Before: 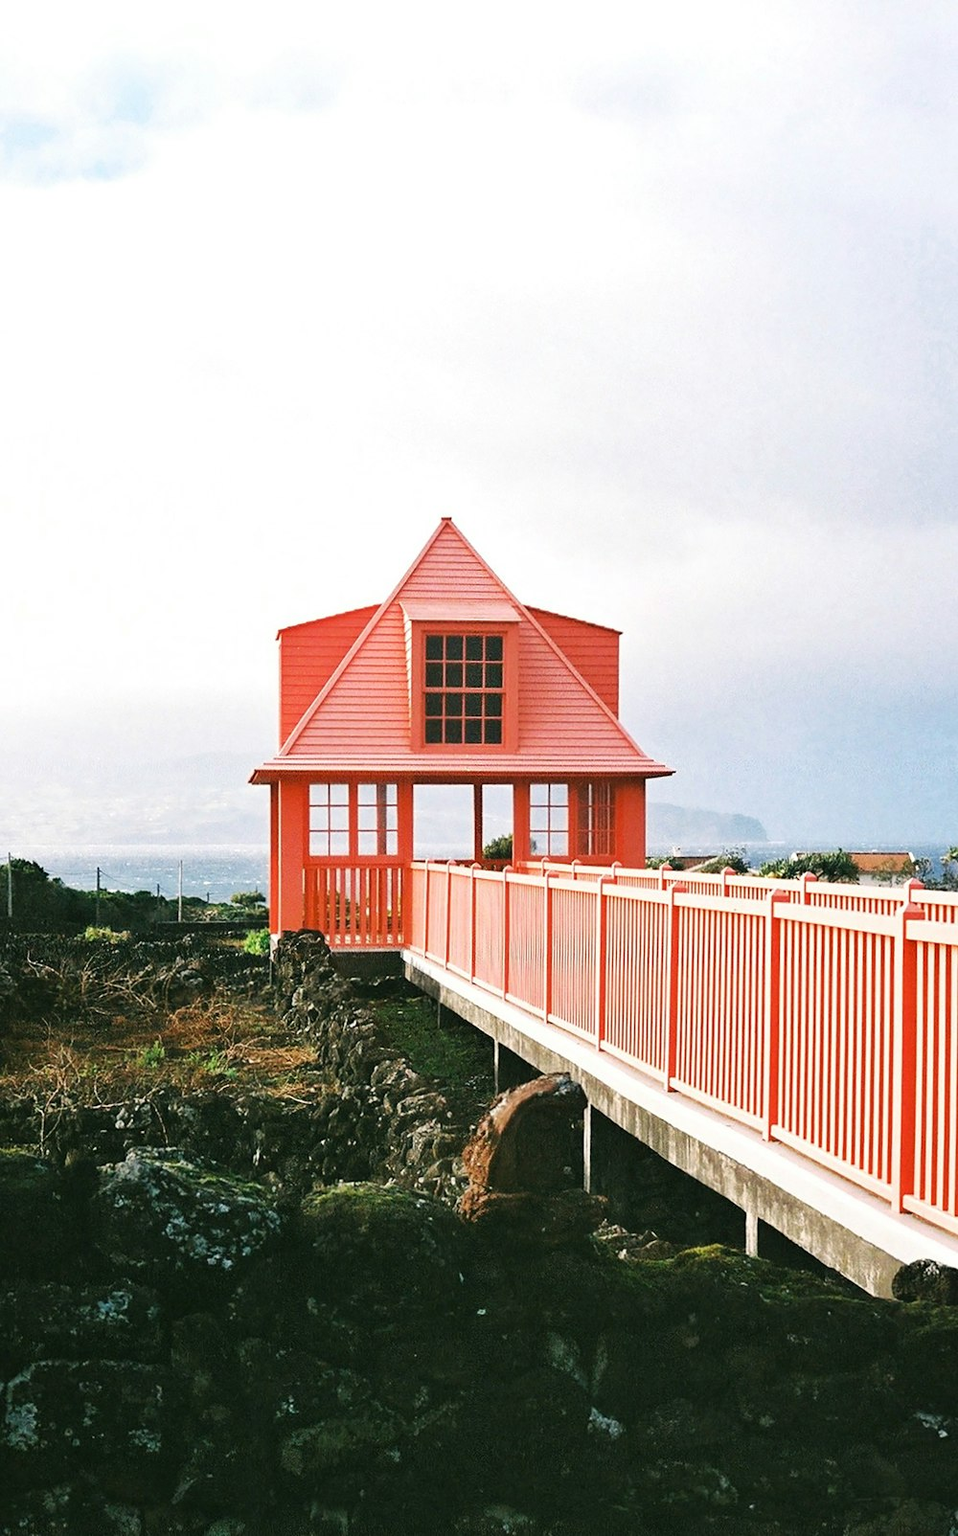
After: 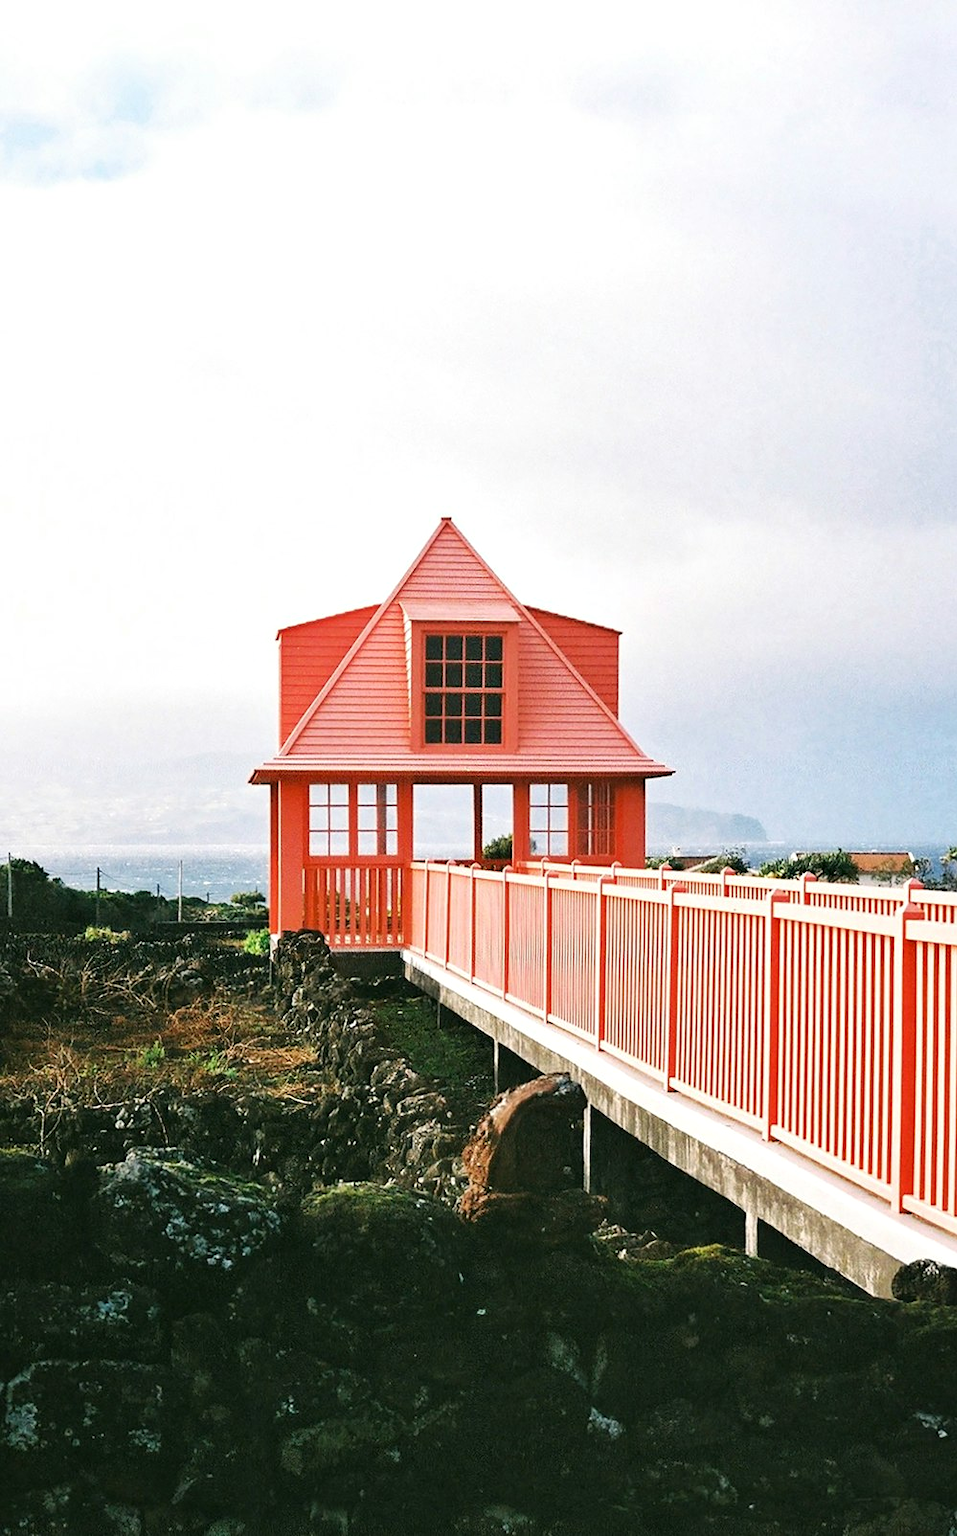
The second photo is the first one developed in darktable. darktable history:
contrast equalizer: y [[0.528 ×6], [0.514 ×6], [0.362 ×6], [0 ×6], [0 ×6]], mix 0.608
